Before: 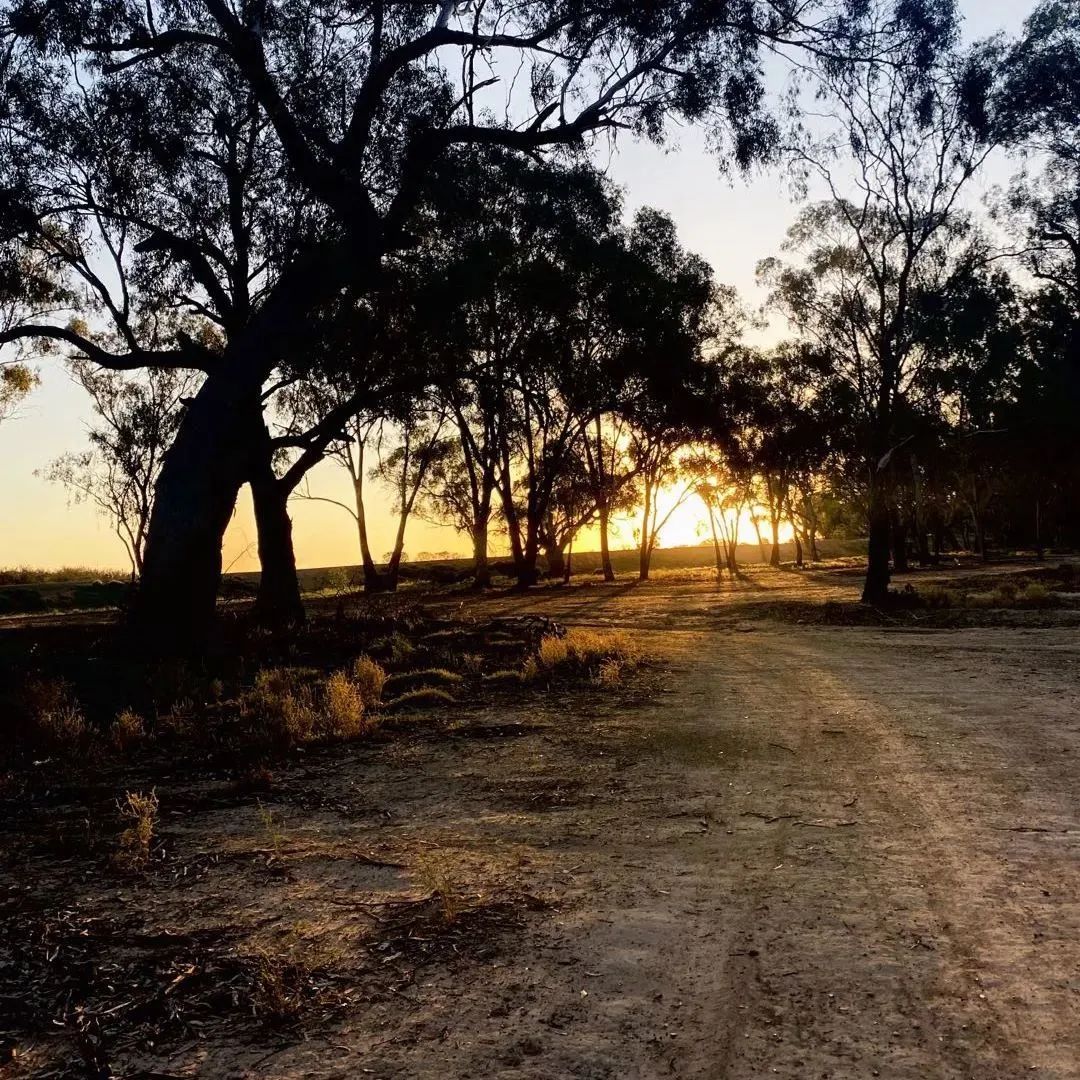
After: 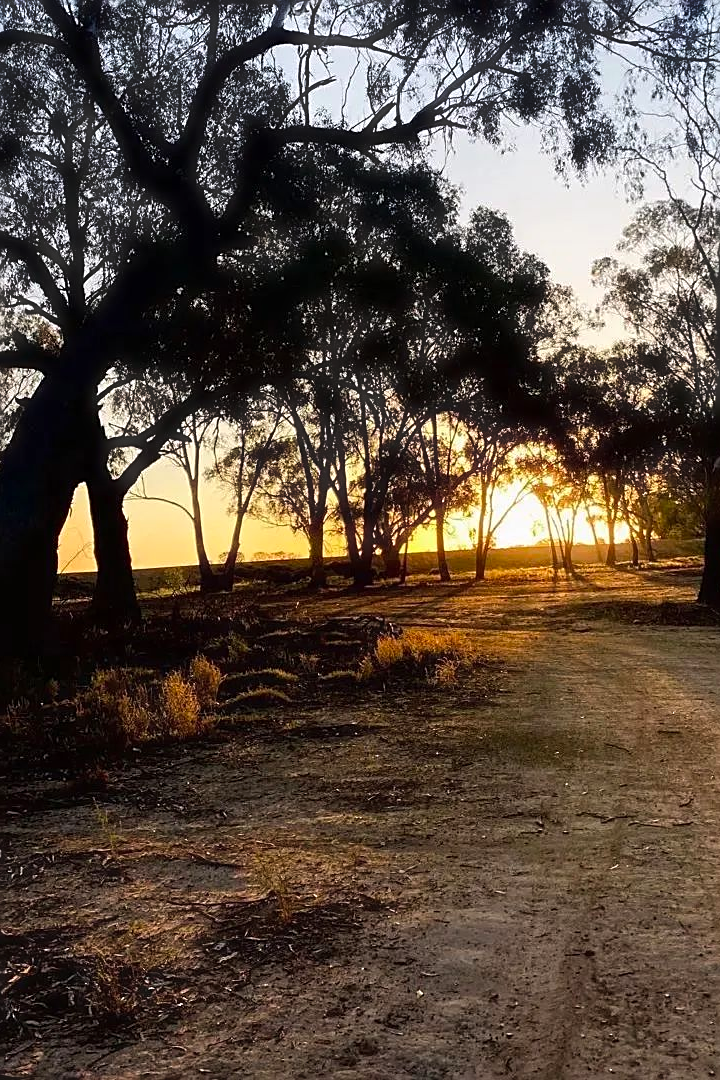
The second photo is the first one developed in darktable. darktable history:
crop and rotate: left 15.276%, right 18.018%
haze removal: strength -0.052, compatibility mode true, adaptive false
sharpen: on, module defaults
